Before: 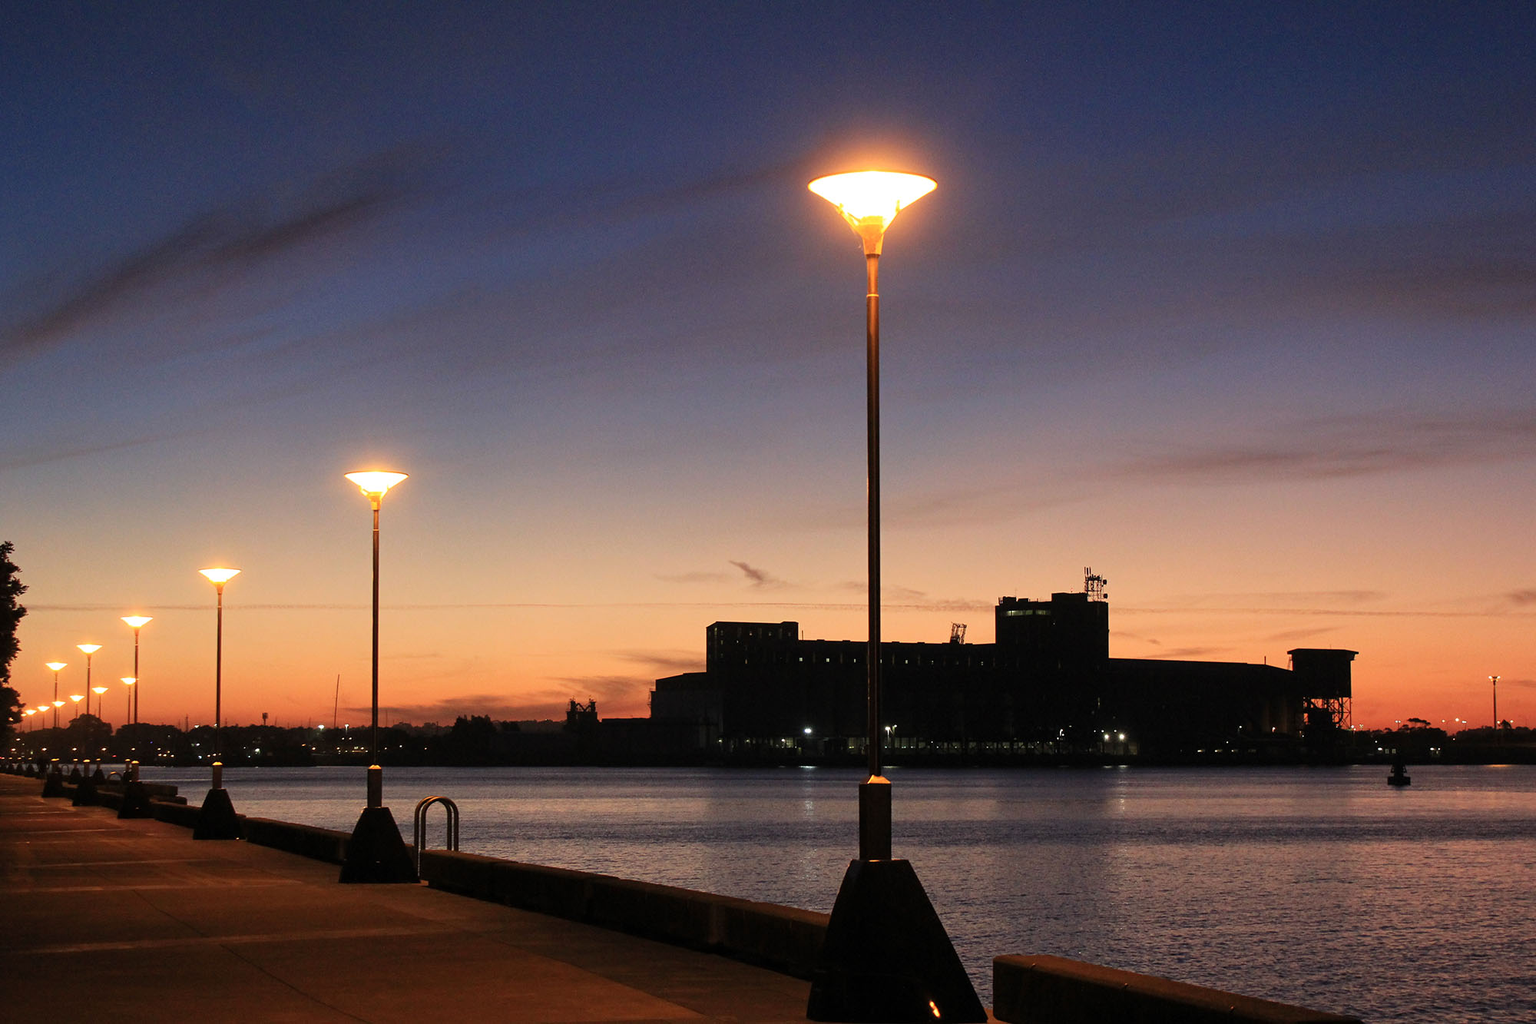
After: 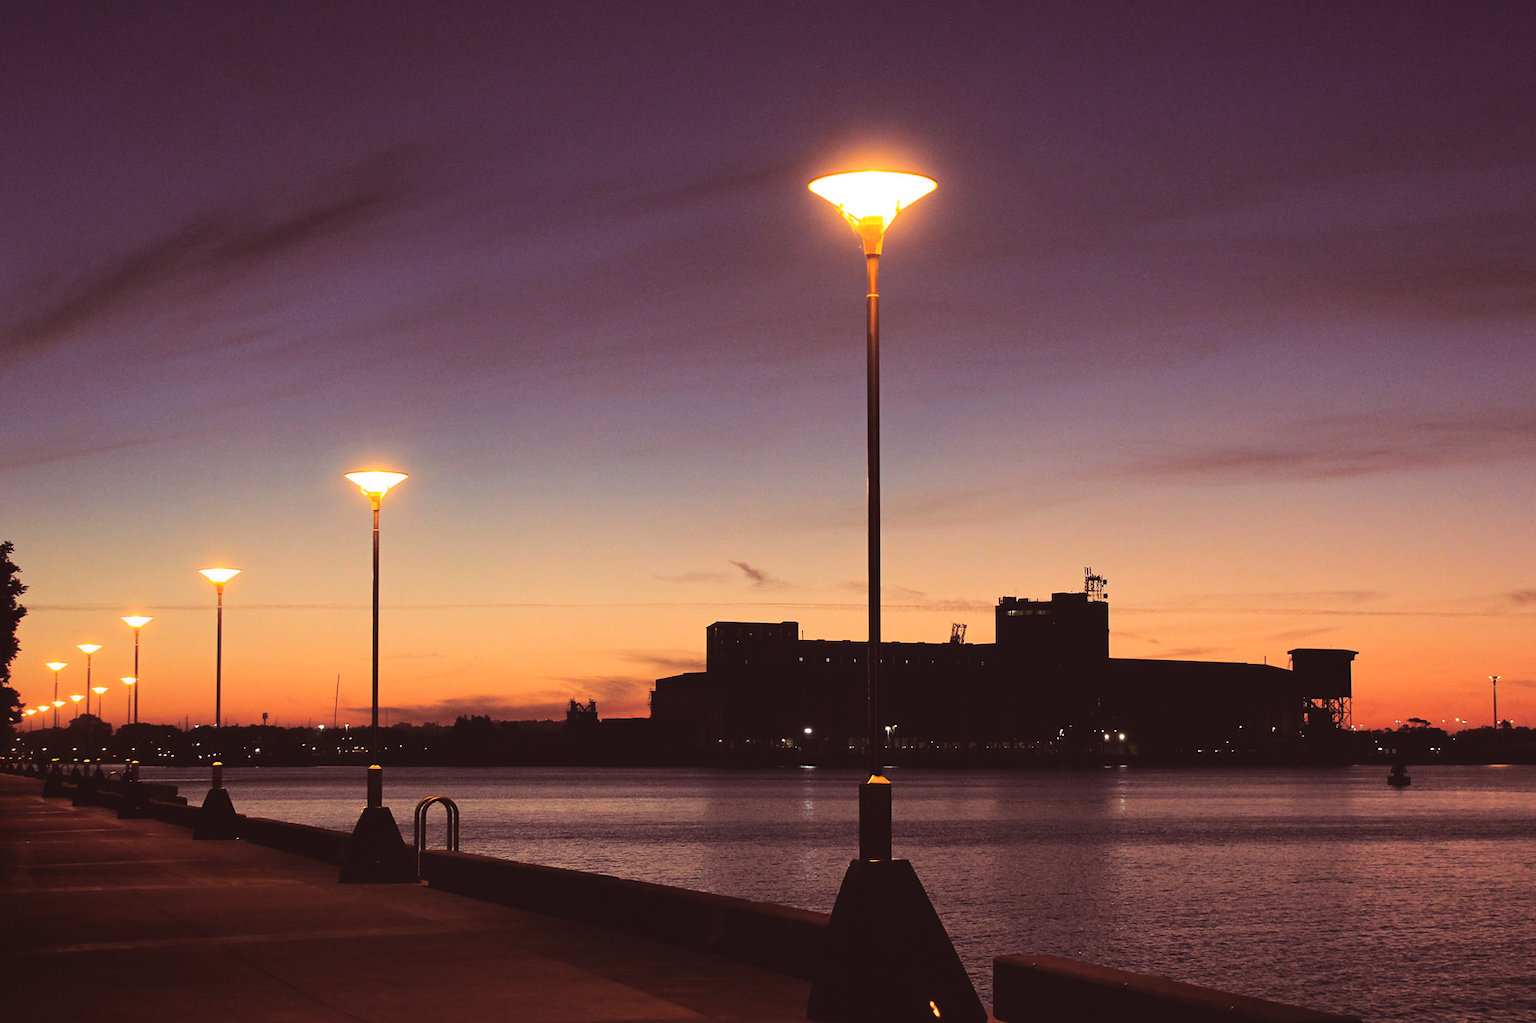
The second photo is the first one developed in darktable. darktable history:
tone equalizer: -8 EV -0.75 EV, -7 EV -0.7 EV, -6 EV -0.6 EV, -5 EV -0.4 EV, -3 EV 0.4 EV, -2 EV 0.6 EV, -1 EV 0.7 EV, +0 EV 0.75 EV, edges refinement/feathering 500, mask exposure compensation -1.57 EV, preserve details no
split-toning: highlights › hue 298.8°, highlights › saturation 0.73, compress 41.76%
local contrast: detail 69%
